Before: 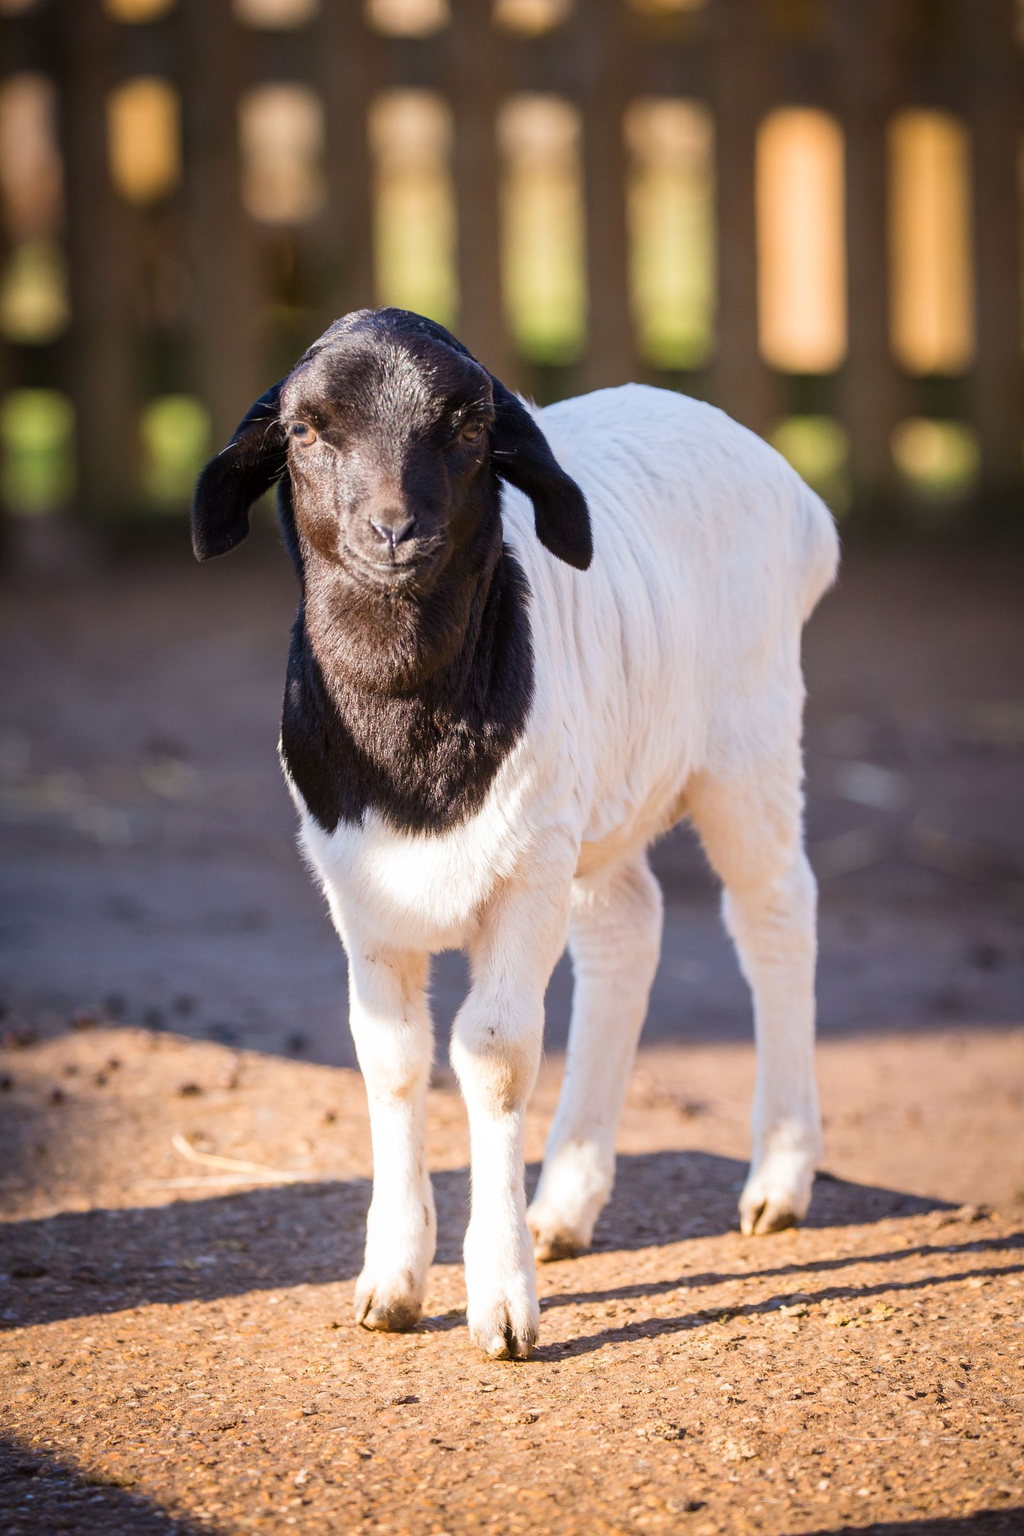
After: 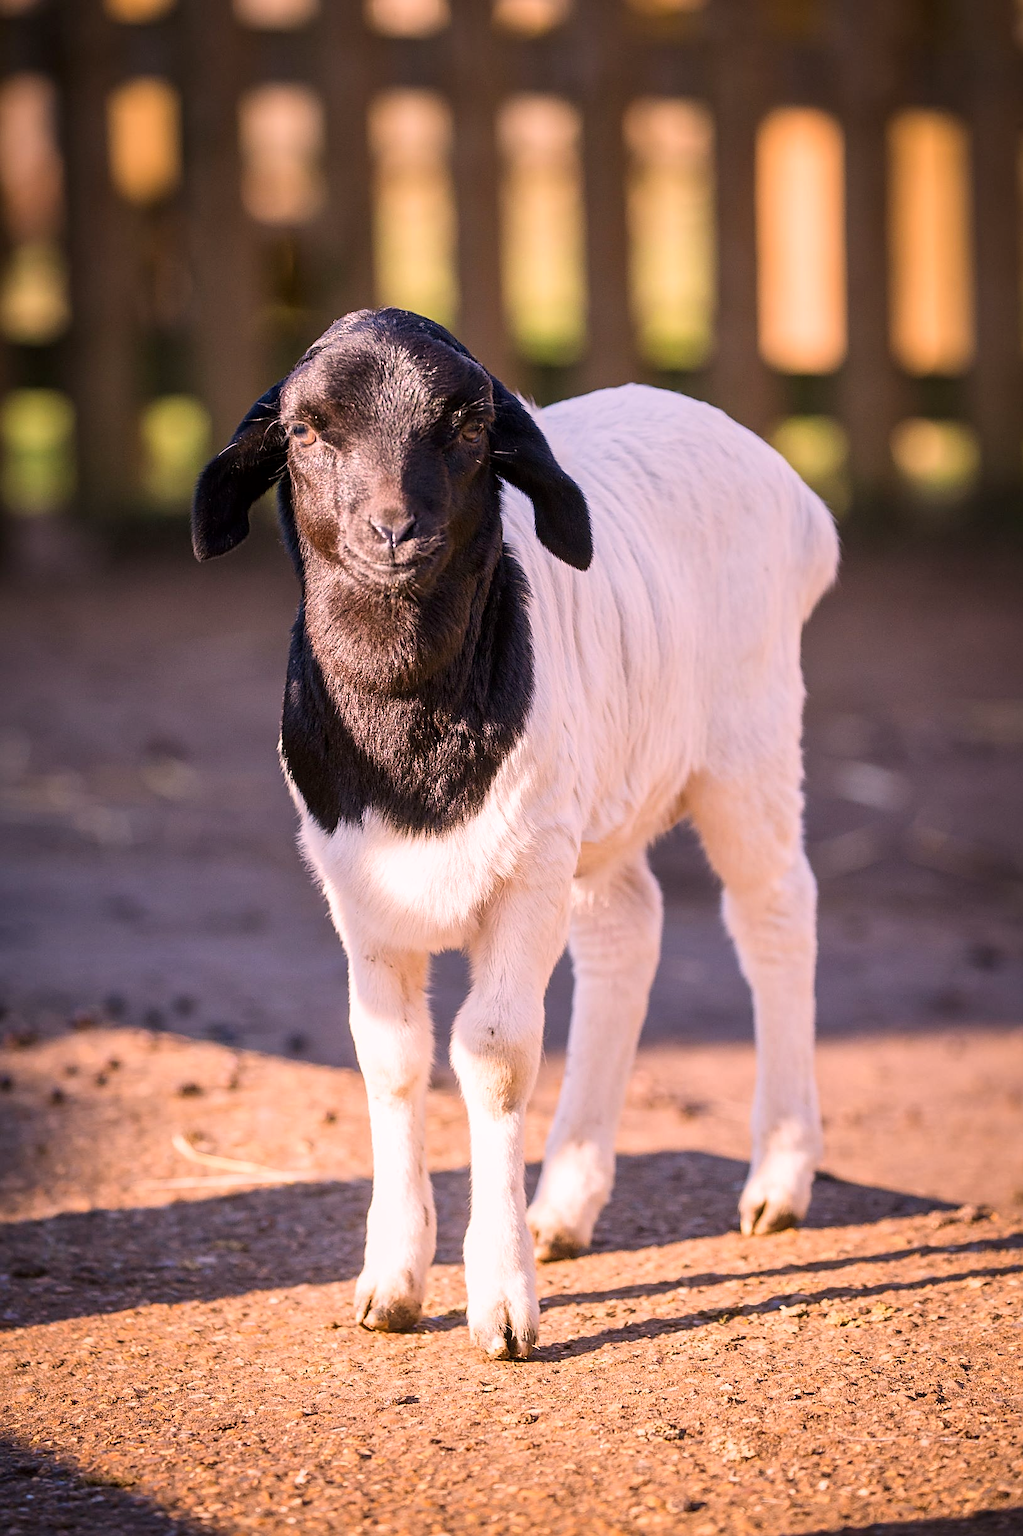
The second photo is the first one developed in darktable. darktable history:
local contrast: mode bilateral grid, contrast 20, coarseness 50, detail 120%, midtone range 0.2
color correction: highlights a* 14.52, highlights b* 4.84
sharpen: on, module defaults
